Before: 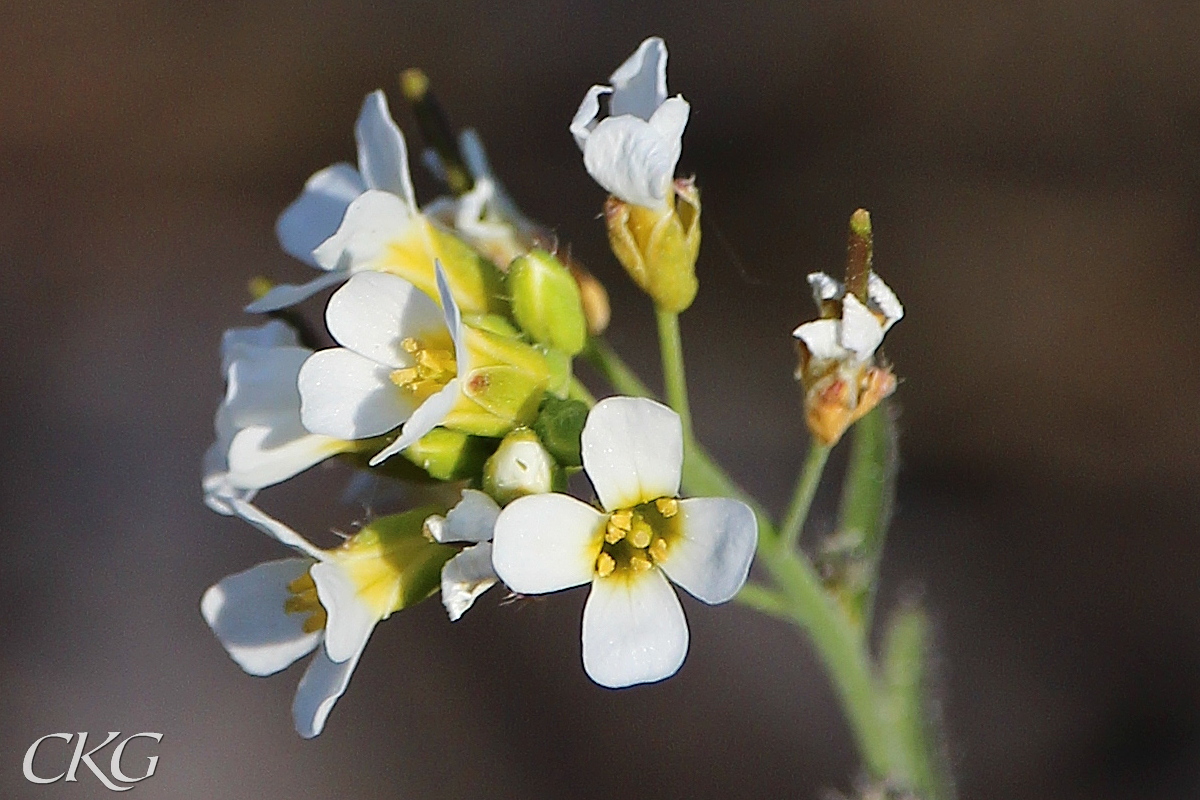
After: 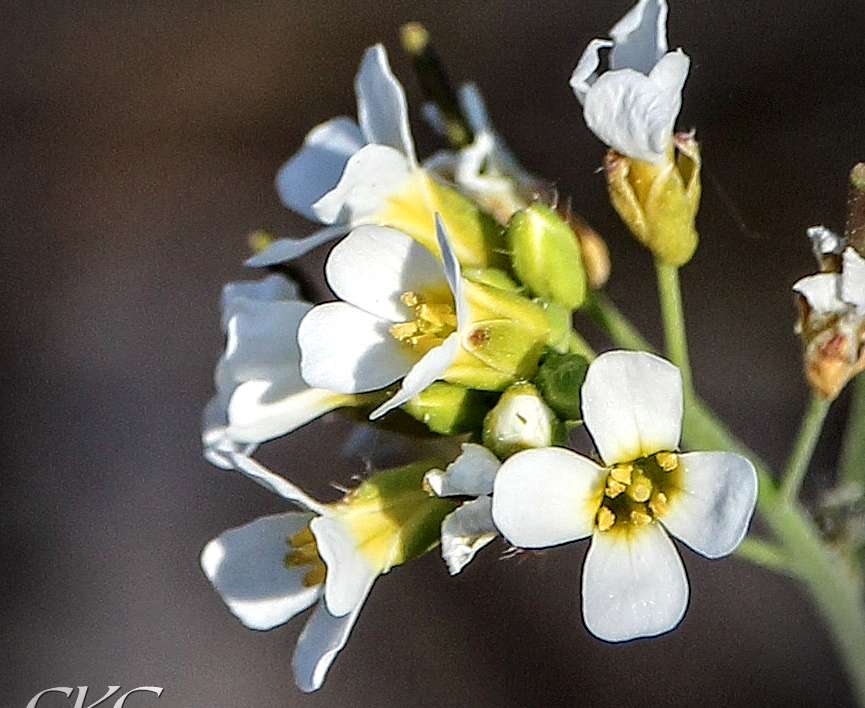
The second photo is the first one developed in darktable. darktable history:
vignetting: fall-off radius 46.23%, dithering 8-bit output, unbound false
crop: top 5.812%, right 27.836%, bottom 5.624%
color correction: highlights a* -0.325, highlights b* -0.133
local contrast: highlights 22%, shadows 69%, detail 170%
